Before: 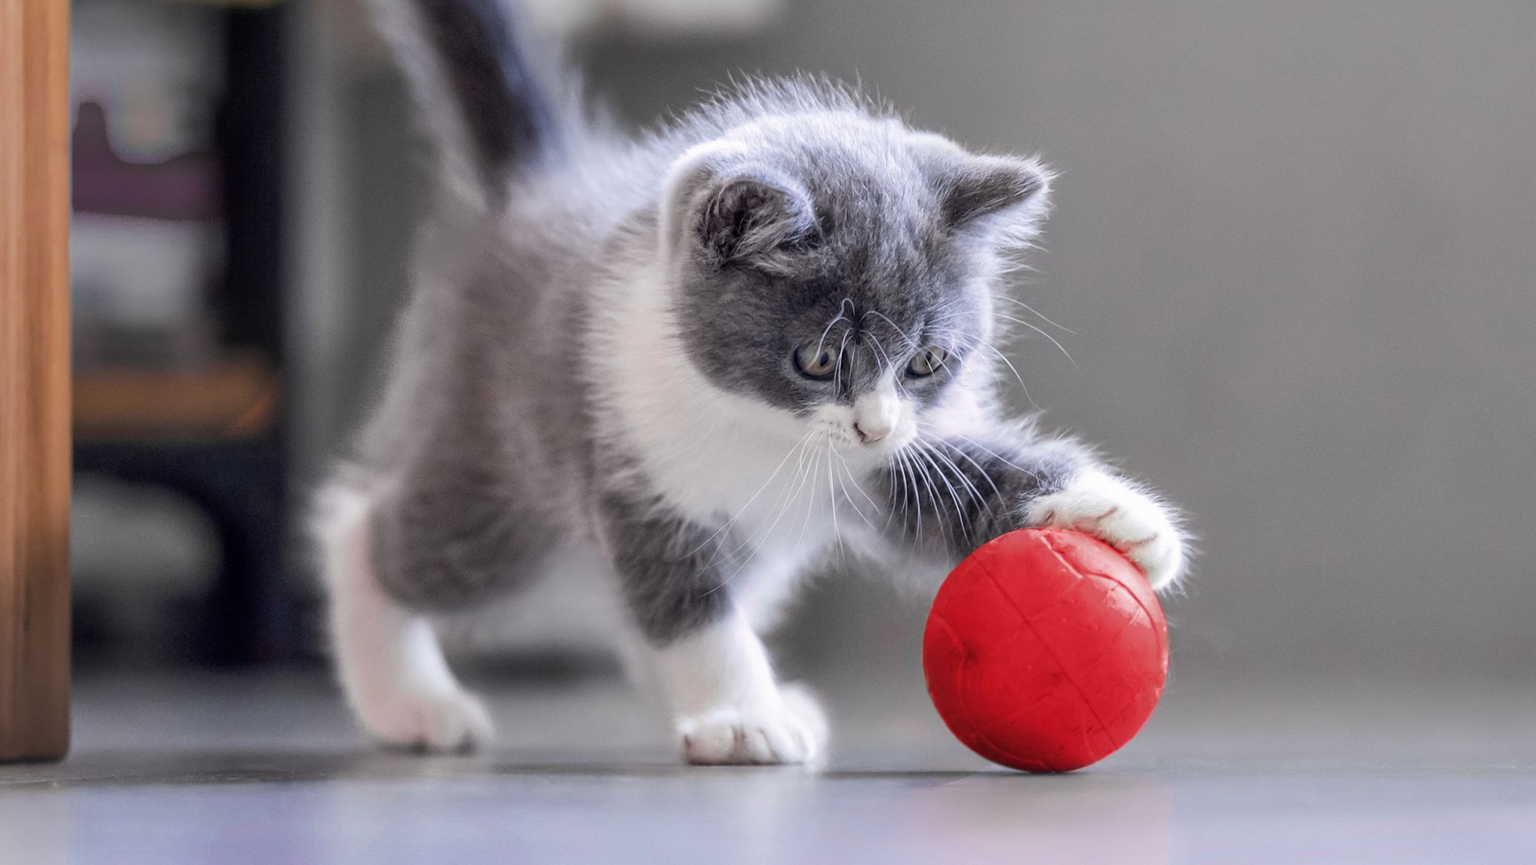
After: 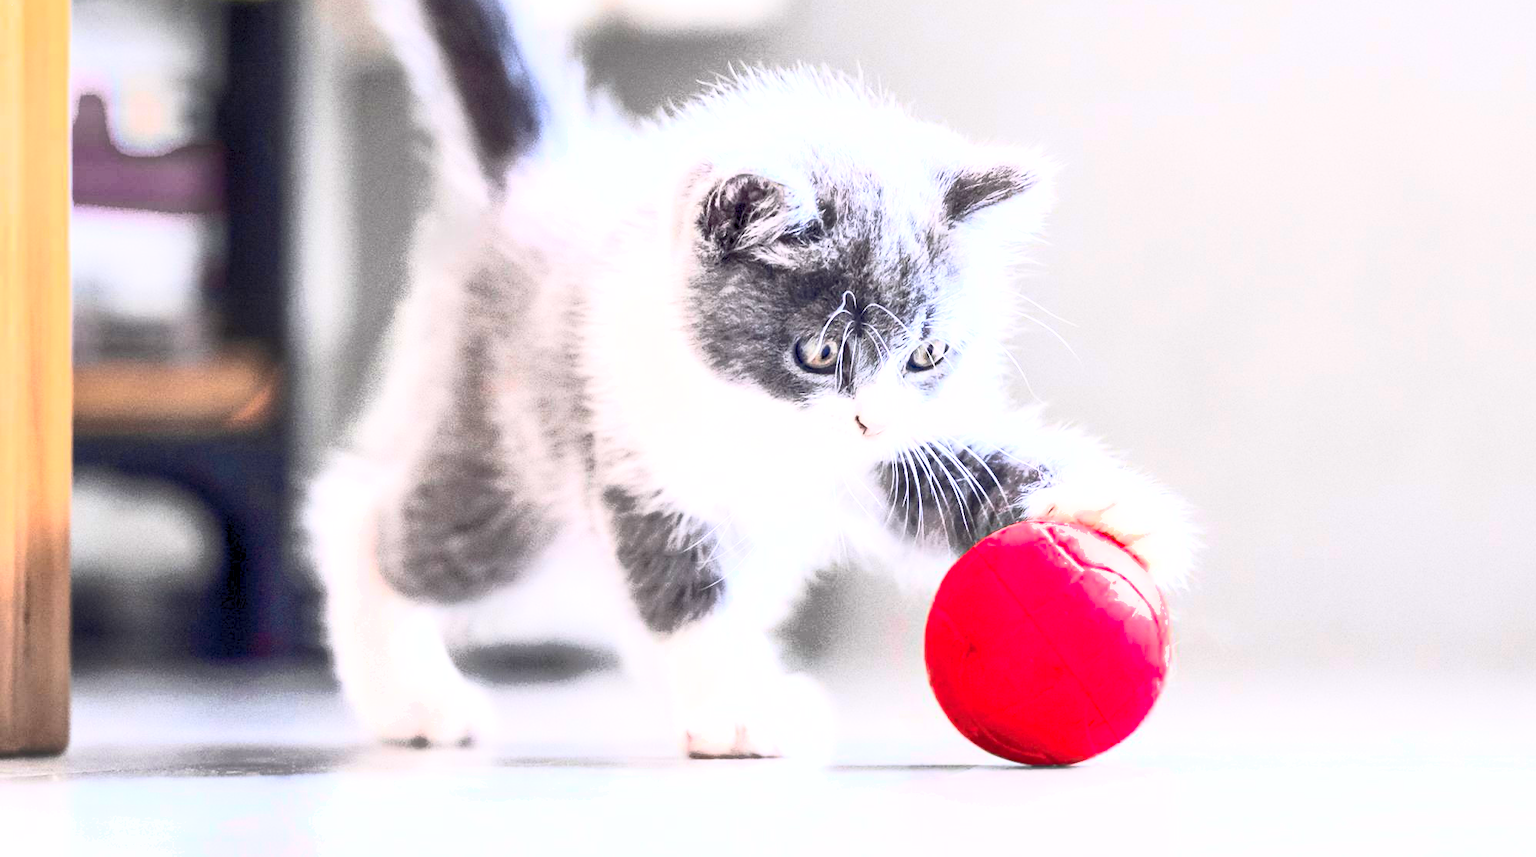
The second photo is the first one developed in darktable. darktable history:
contrast brightness saturation: contrast 0.612, brightness 0.359, saturation 0.135
exposure: black level correction 0.001, exposure 1.399 EV, compensate highlight preservation false
shadows and highlights: on, module defaults
crop: top 0.894%, right 0.113%
